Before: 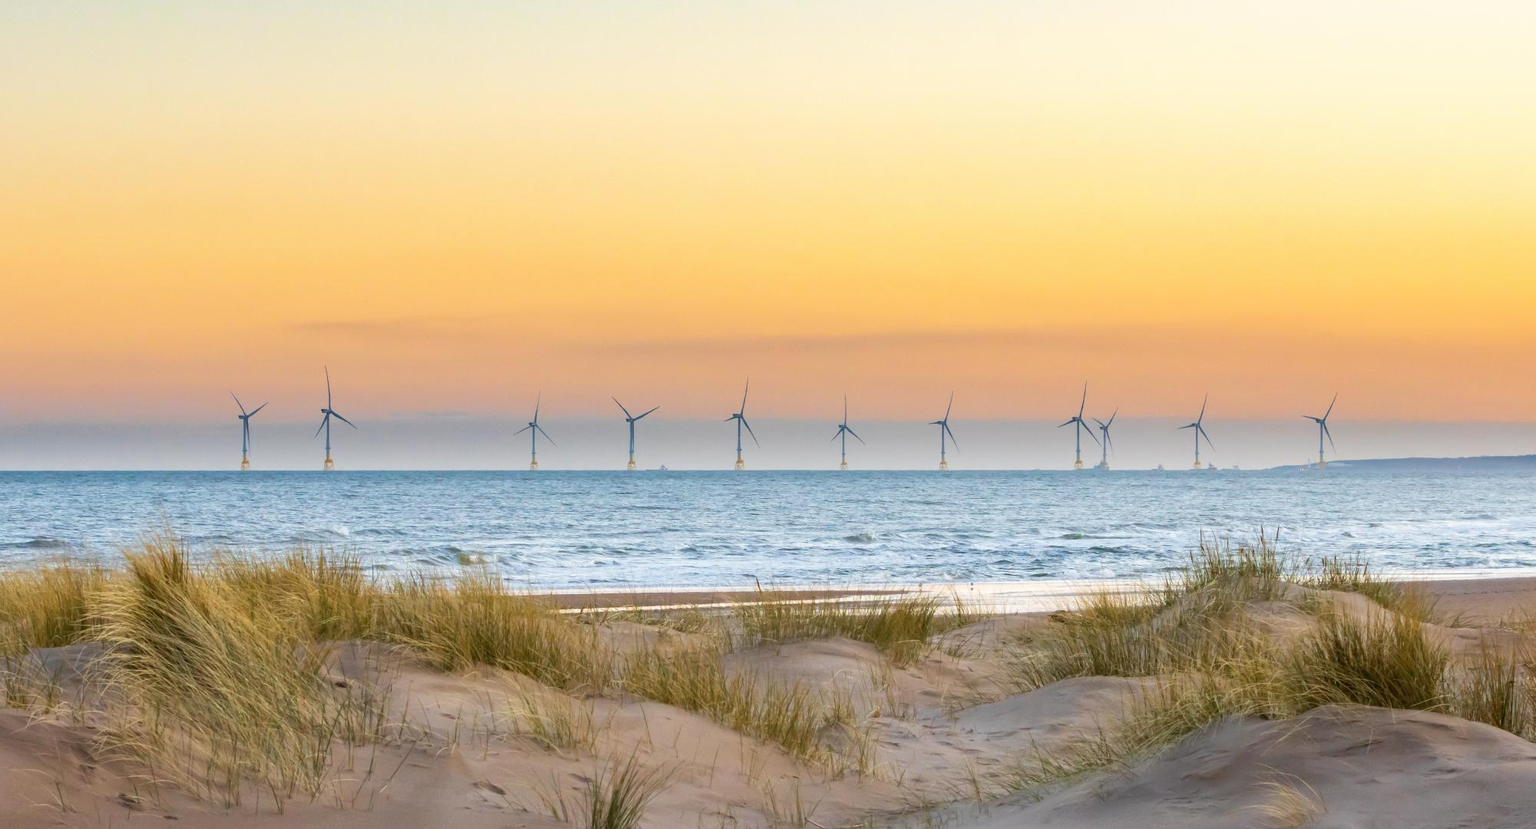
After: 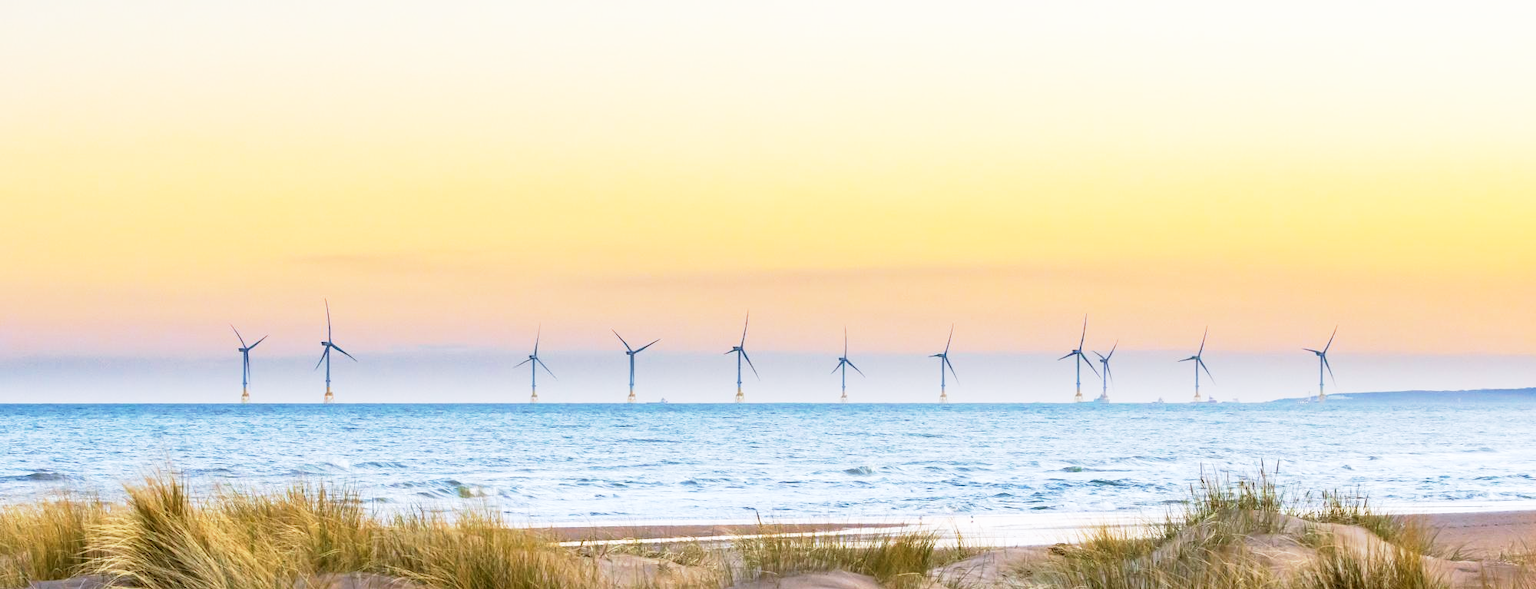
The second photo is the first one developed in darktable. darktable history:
base curve: curves: ch0 [(0, 0) (0.005, 0.002) (0.193, 0.295) (0.399, 0.664) (0.75, 0.928) (1, 1)], preserve colors none
crop and rotate: top 8.241%, bottom 20.647%
color calibration: illuminant as shot in camera, x 0.358, y 0.373, temperature 4628.91 K, gamut compression 1.68
